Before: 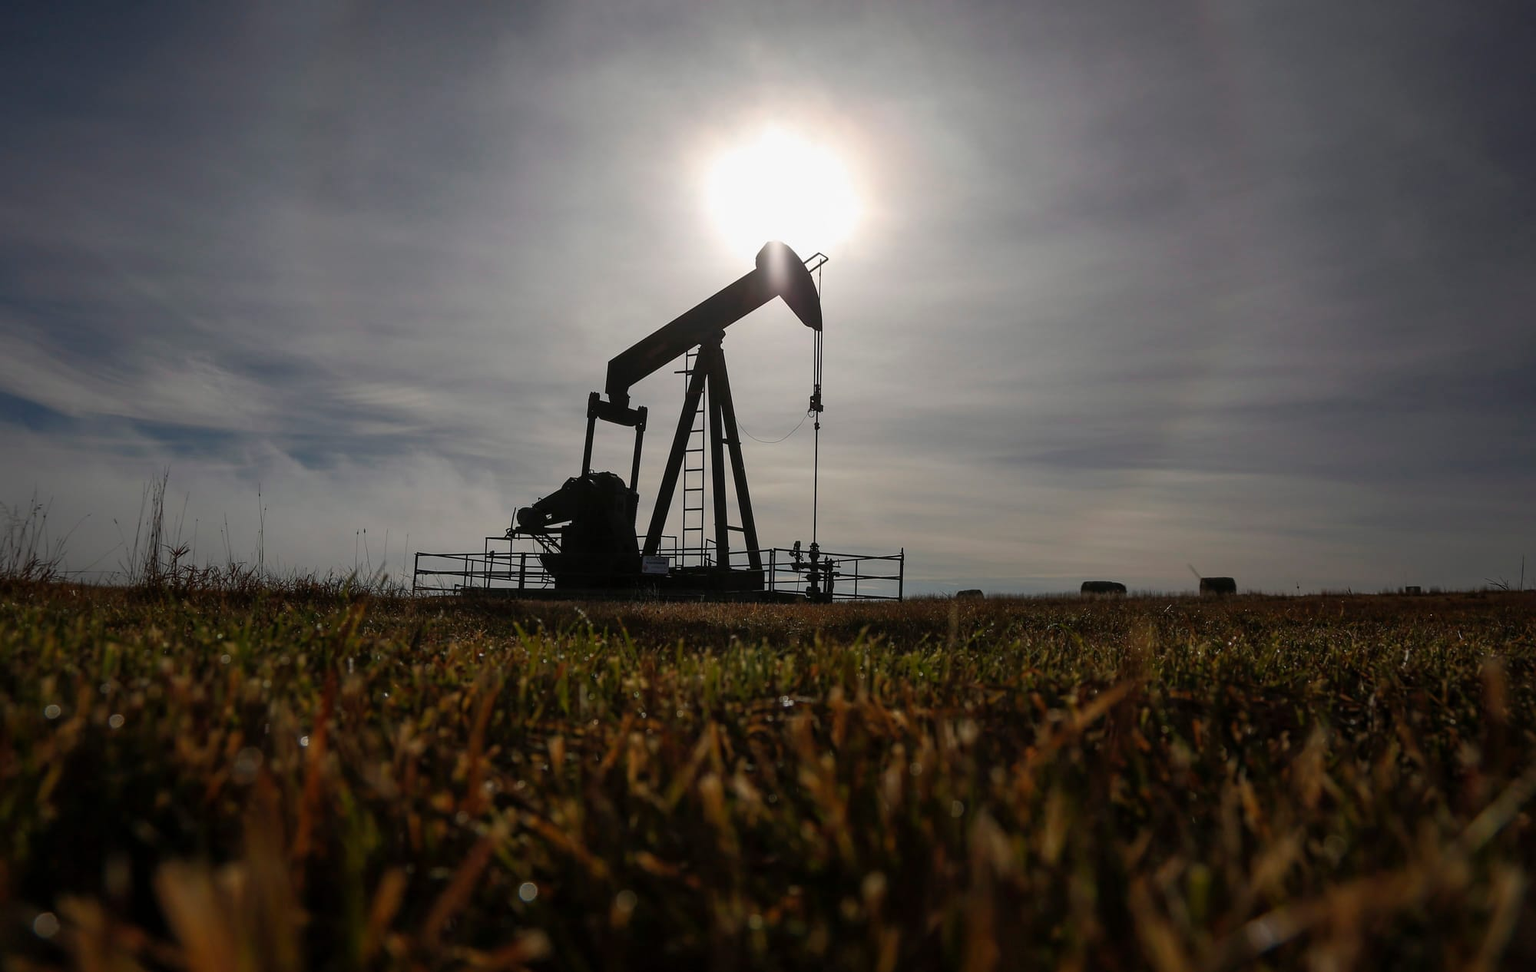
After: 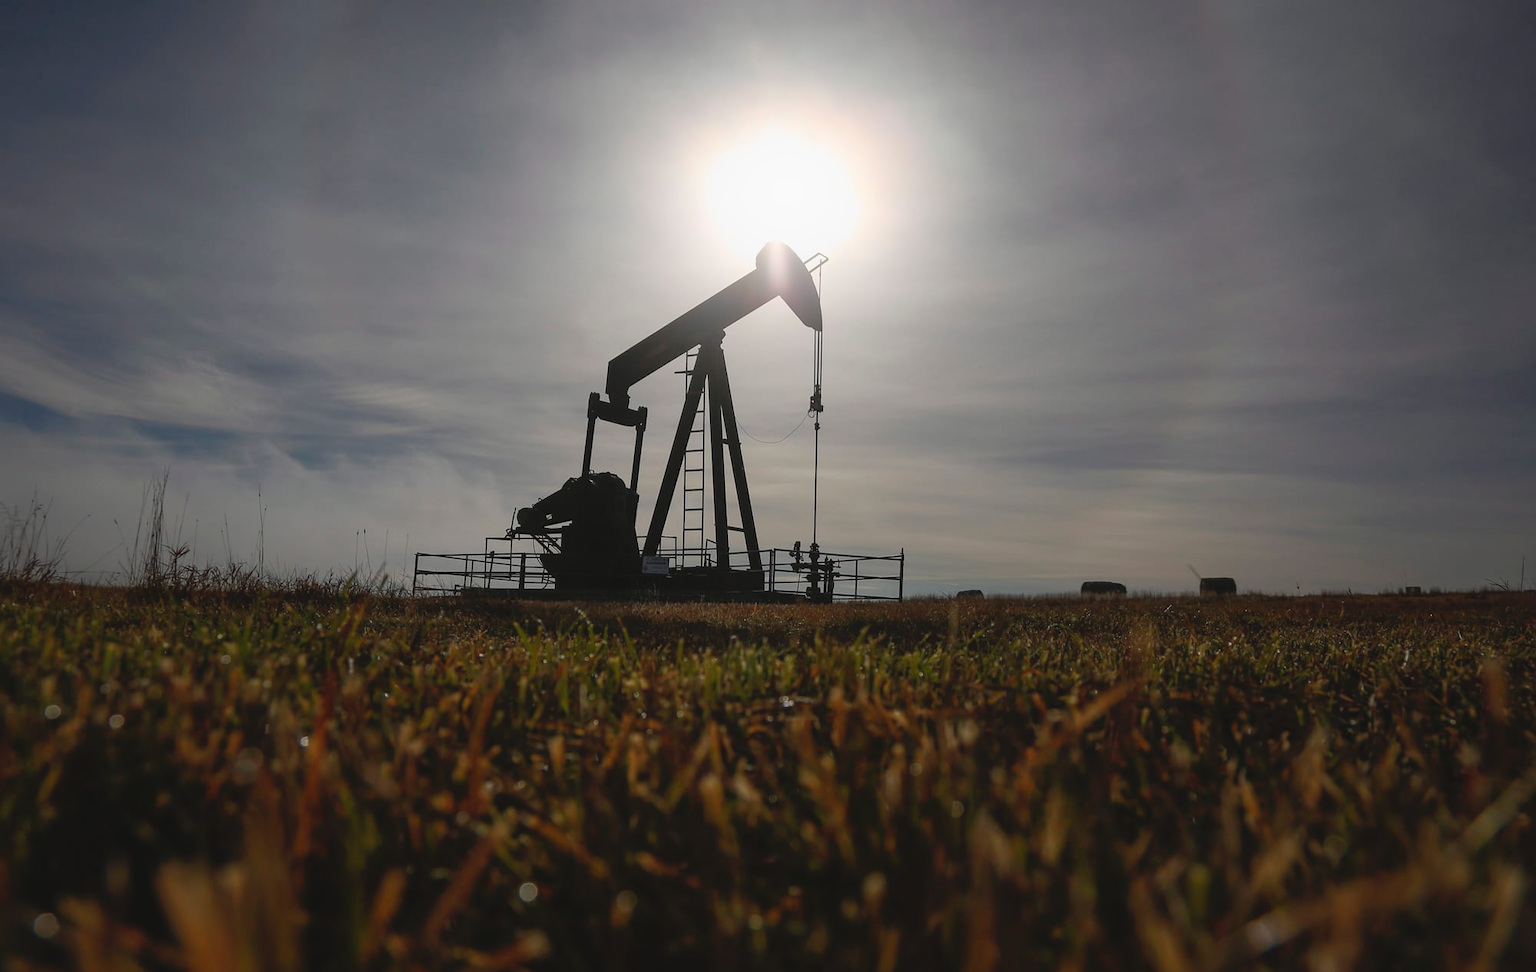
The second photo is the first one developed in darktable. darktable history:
bloom: threshold 82.5%, strength 16.25%
contrast brightness saturation: contrast -0.11
